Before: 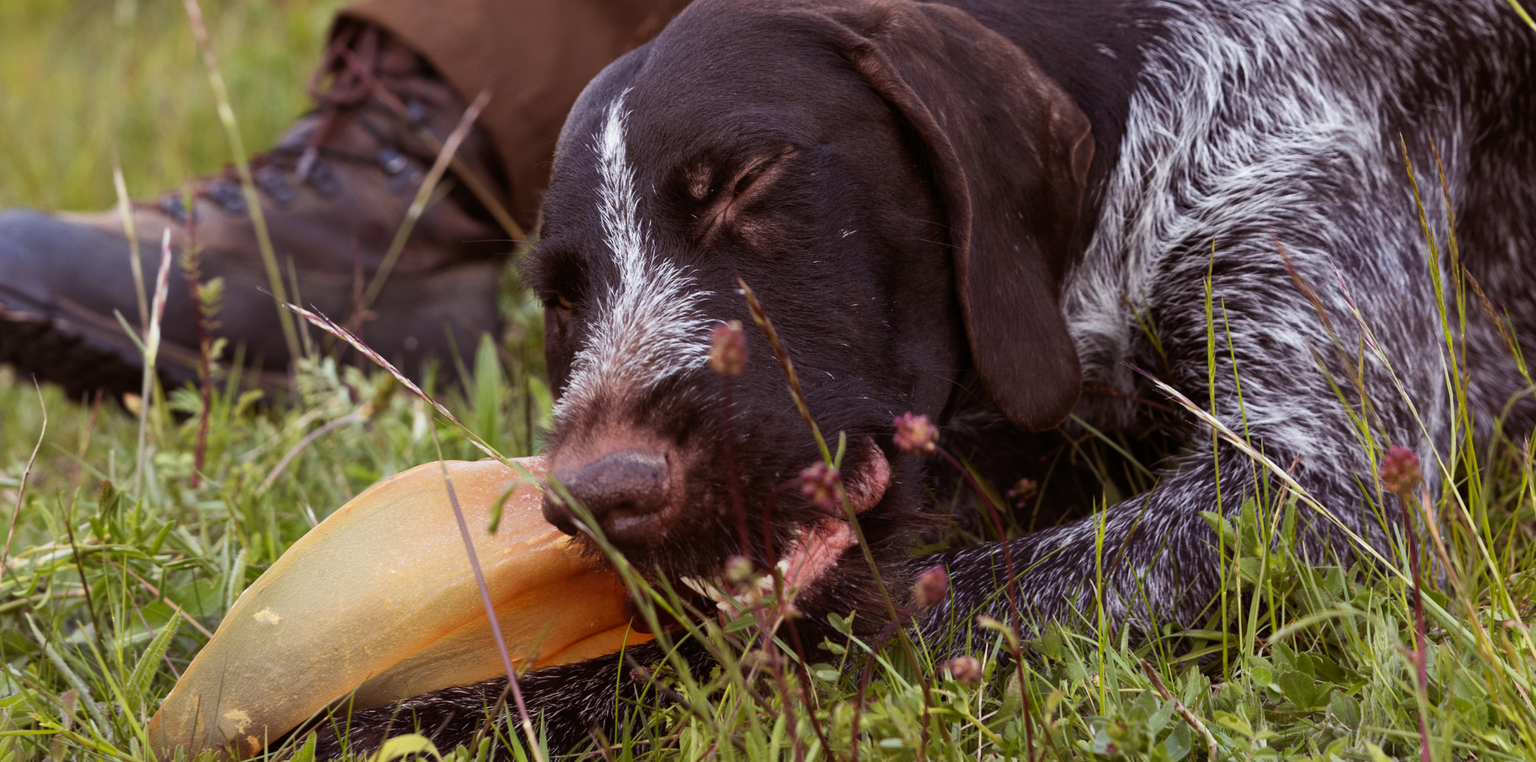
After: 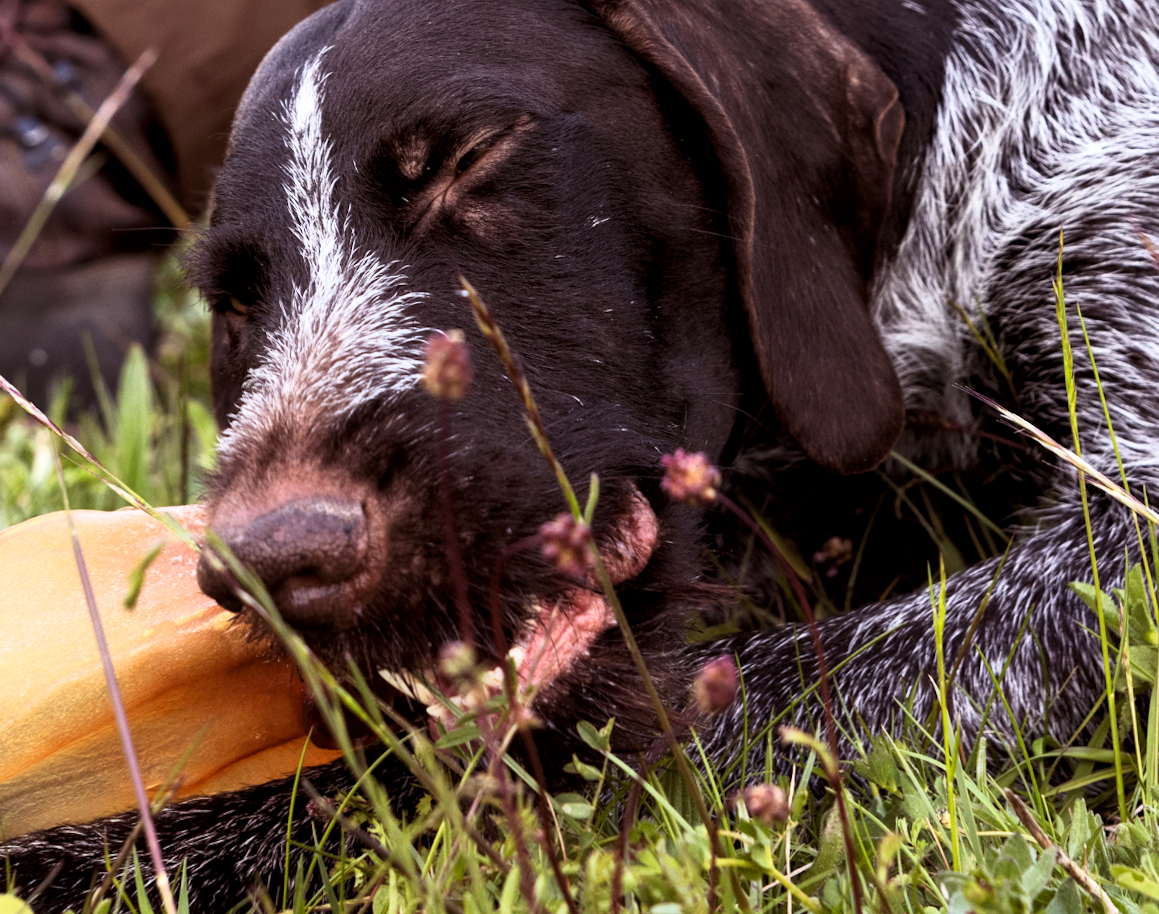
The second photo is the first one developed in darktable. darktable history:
base curve: curves: ch0 [(0, 0) (0.005, 0.002) (0.193, 0.295) (0.399, 0.664) (0.75, 0.928) (1, 1)]
local contrast: highlights 100%, shadows 100%, detail 120%, midtone range 0.2
rotate and perspective: rotation 0.215°, lens shift (vertical) -0.139, crop left 0.069, crop right 0.939, crop top 0.002, crop bottom 0.996
crop and rotate: left 22.918%, top 5.629%, right 14.711%, bottom 2.247%
